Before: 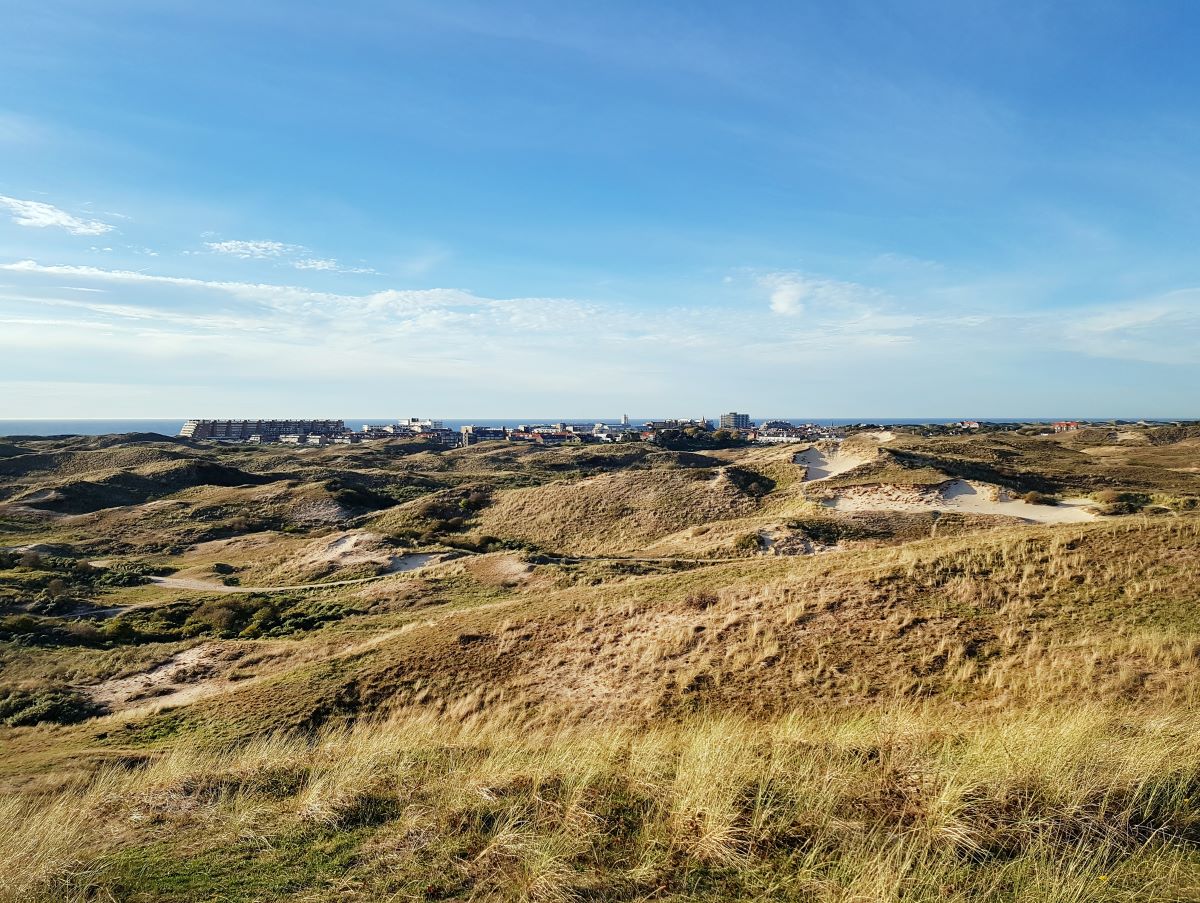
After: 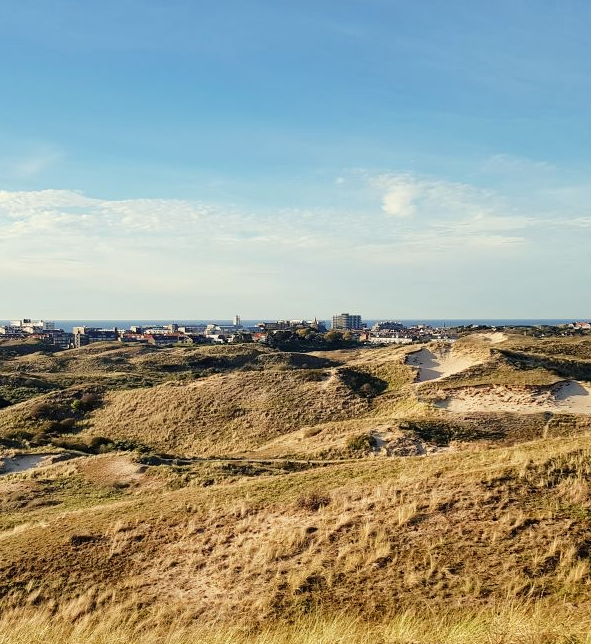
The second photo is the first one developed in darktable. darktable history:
crop: left 32.383%, top 11.005%, right 18.329%, bottom 17.591%
color calibration: gray › normalize channels true, x 0.331, y 0.345, temperature 5658.71 K, gamut compression 0.029
